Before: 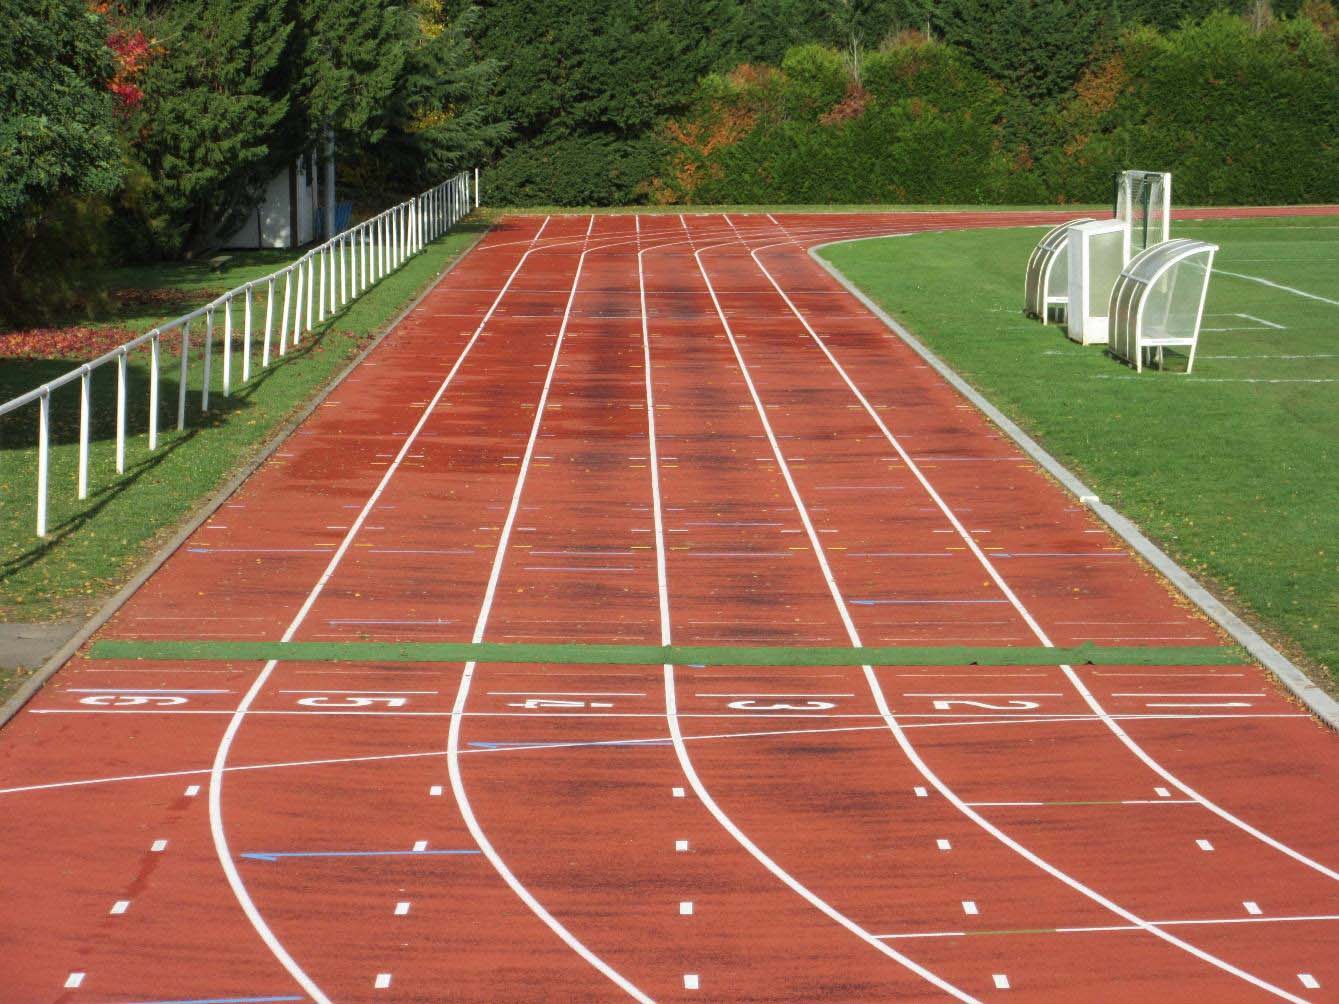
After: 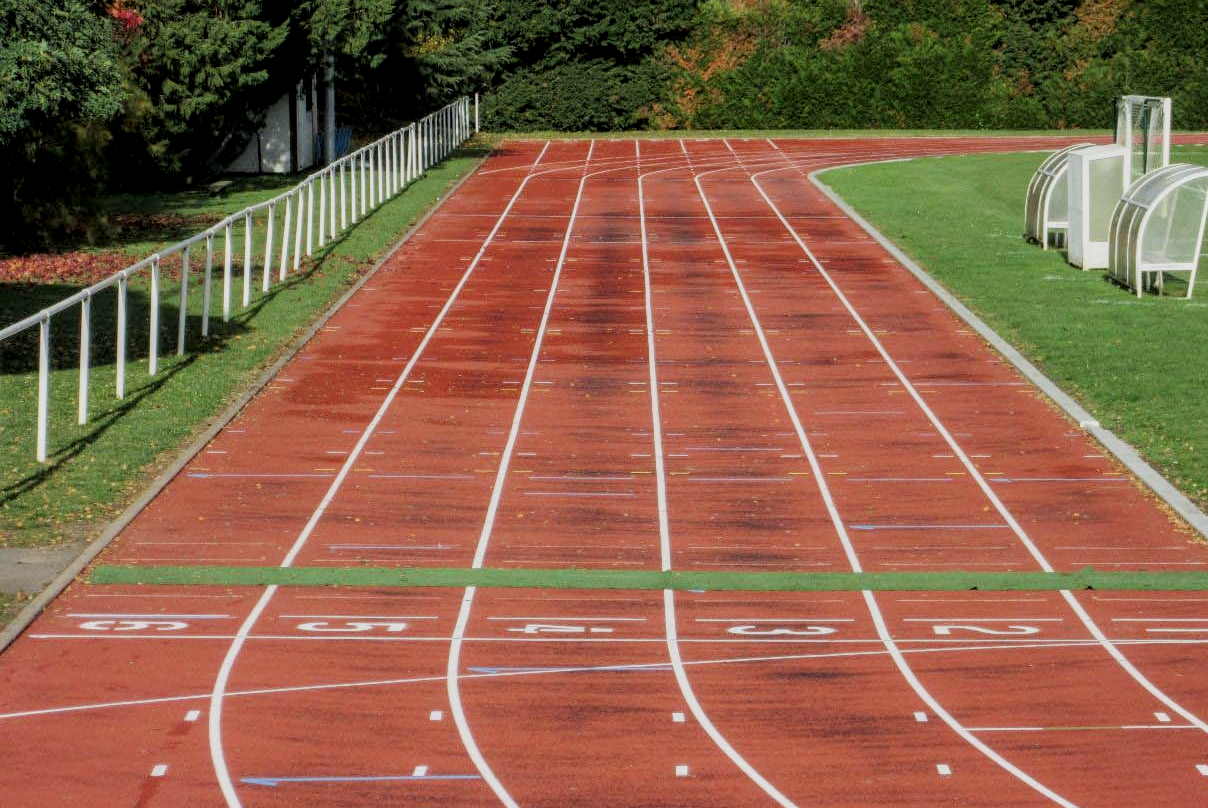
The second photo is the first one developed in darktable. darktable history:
shadows and highlights: shadows -0.095, highlights 40.1
local contrast: detail 130%
filmic rgb: black relative exposure -7.23 EV, white relative exposure 5.36 EV, hardness 3.02
crop: top 7.545%, right 9.765%, bottom 11.941%
